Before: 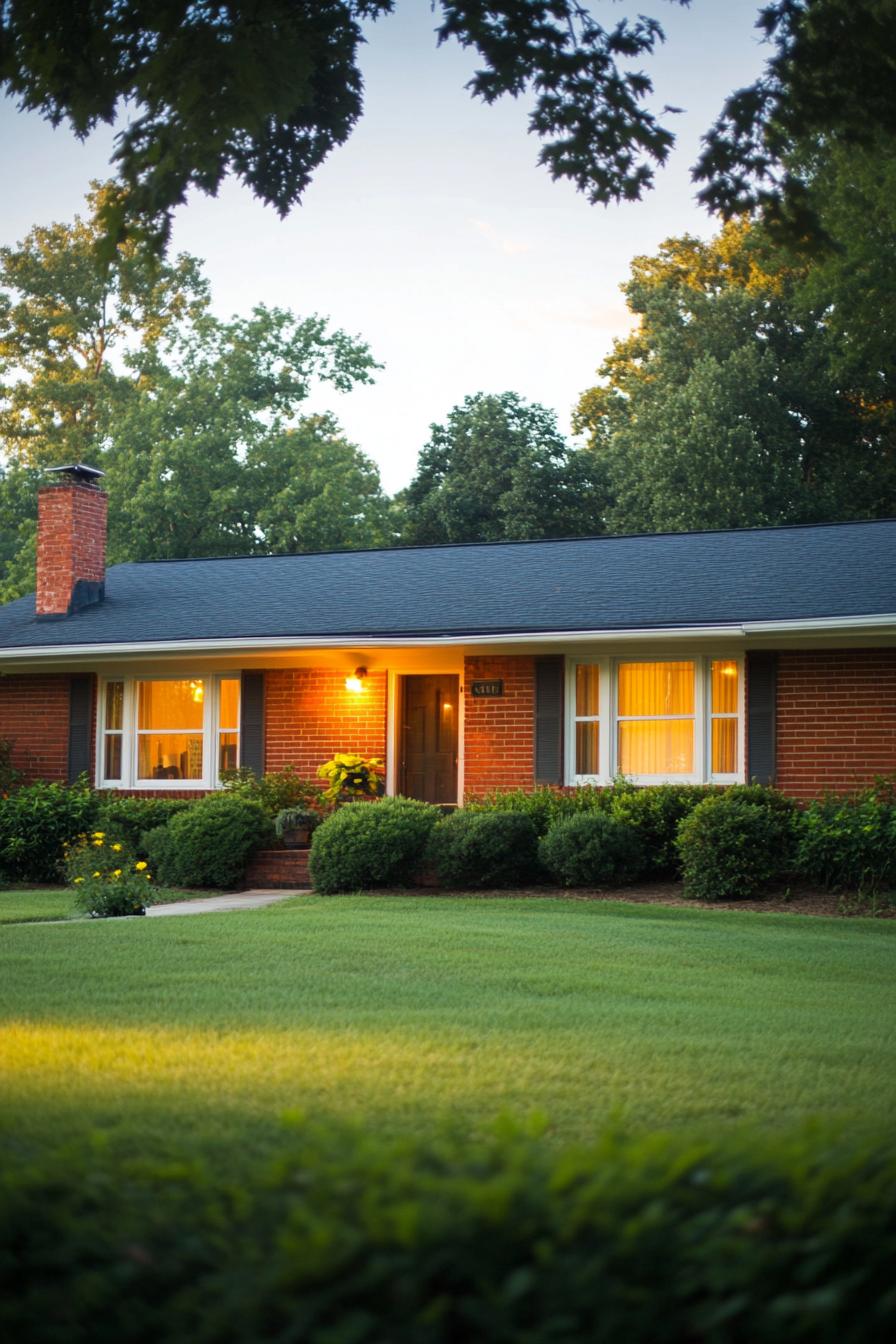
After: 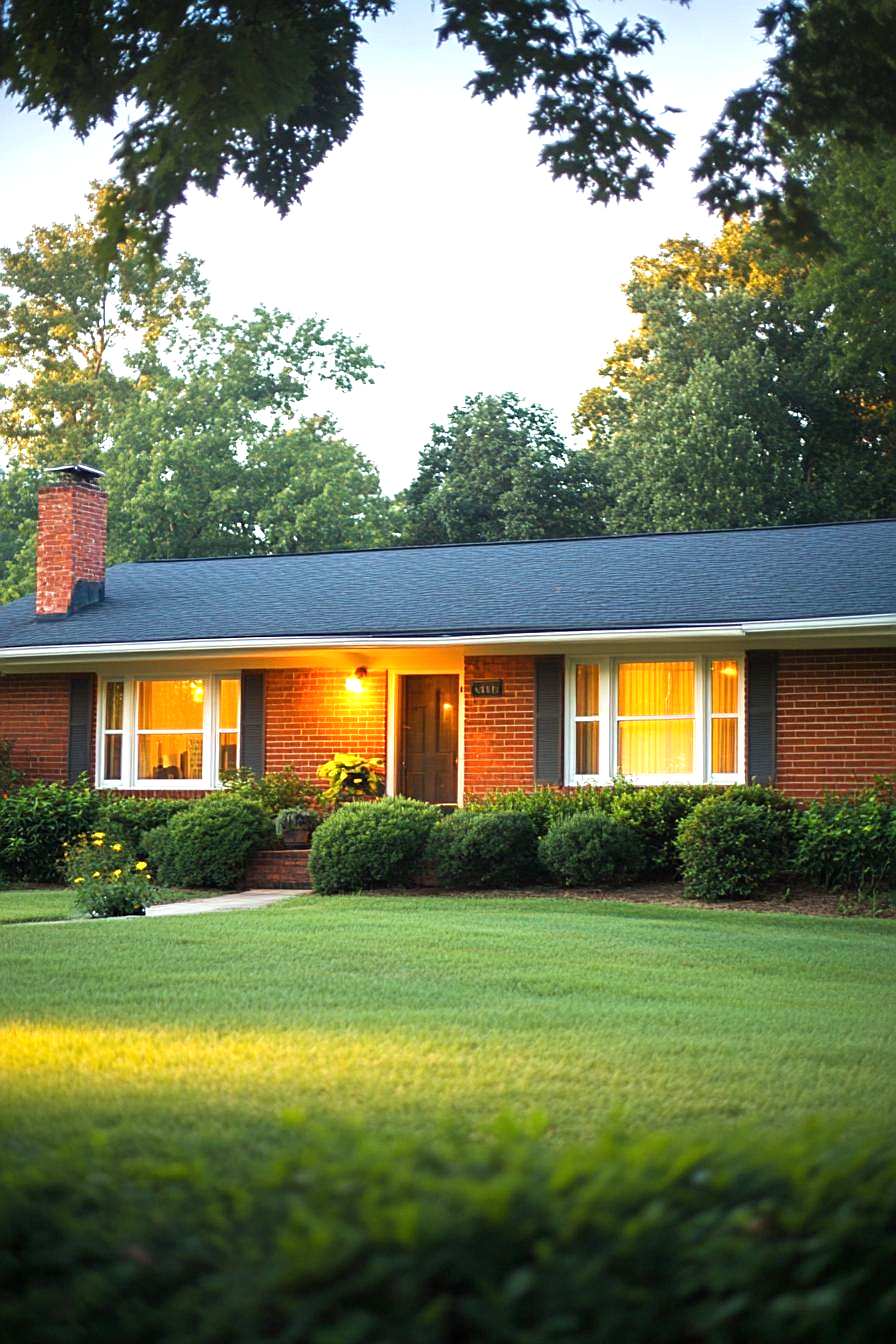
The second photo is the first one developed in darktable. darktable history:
exposure: black level correction 0, exposure 0.7 EV, compensate exposure bias true, compensate highlight preservation false
sharpen: on, module defaults
